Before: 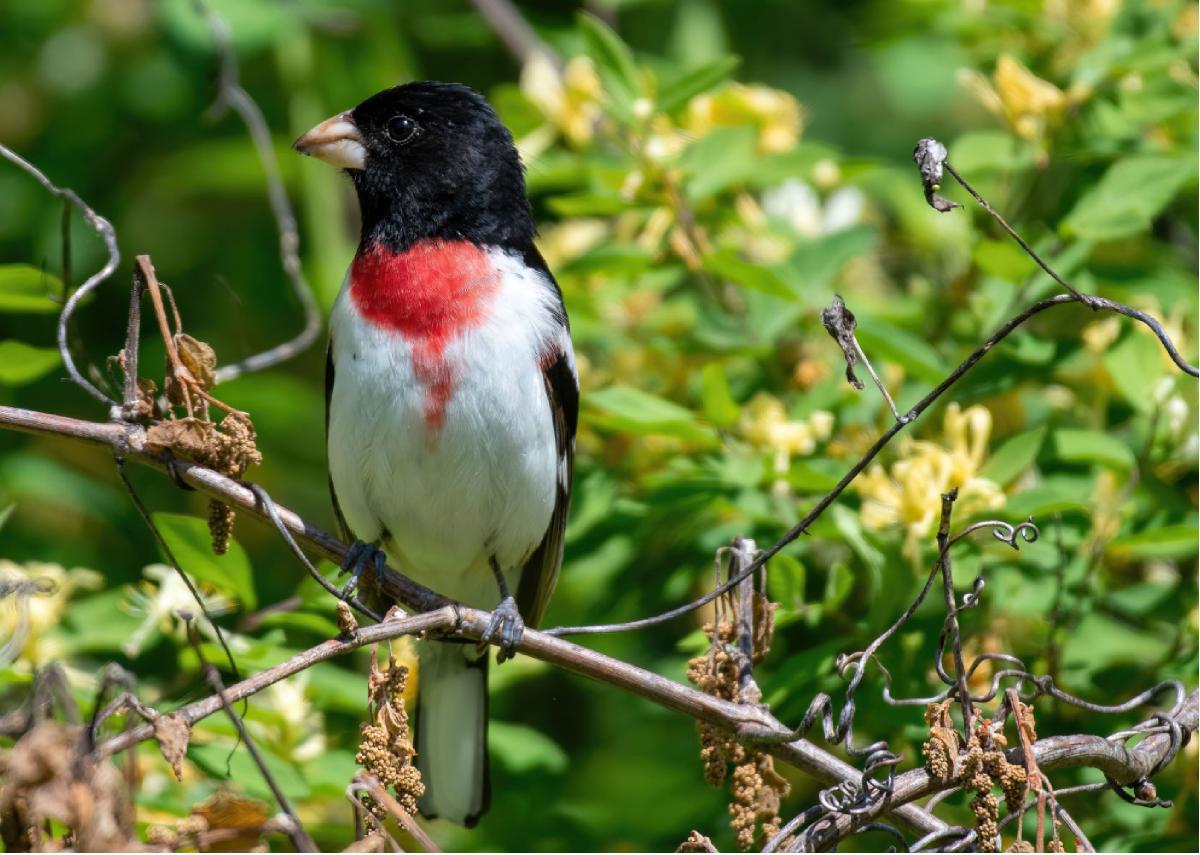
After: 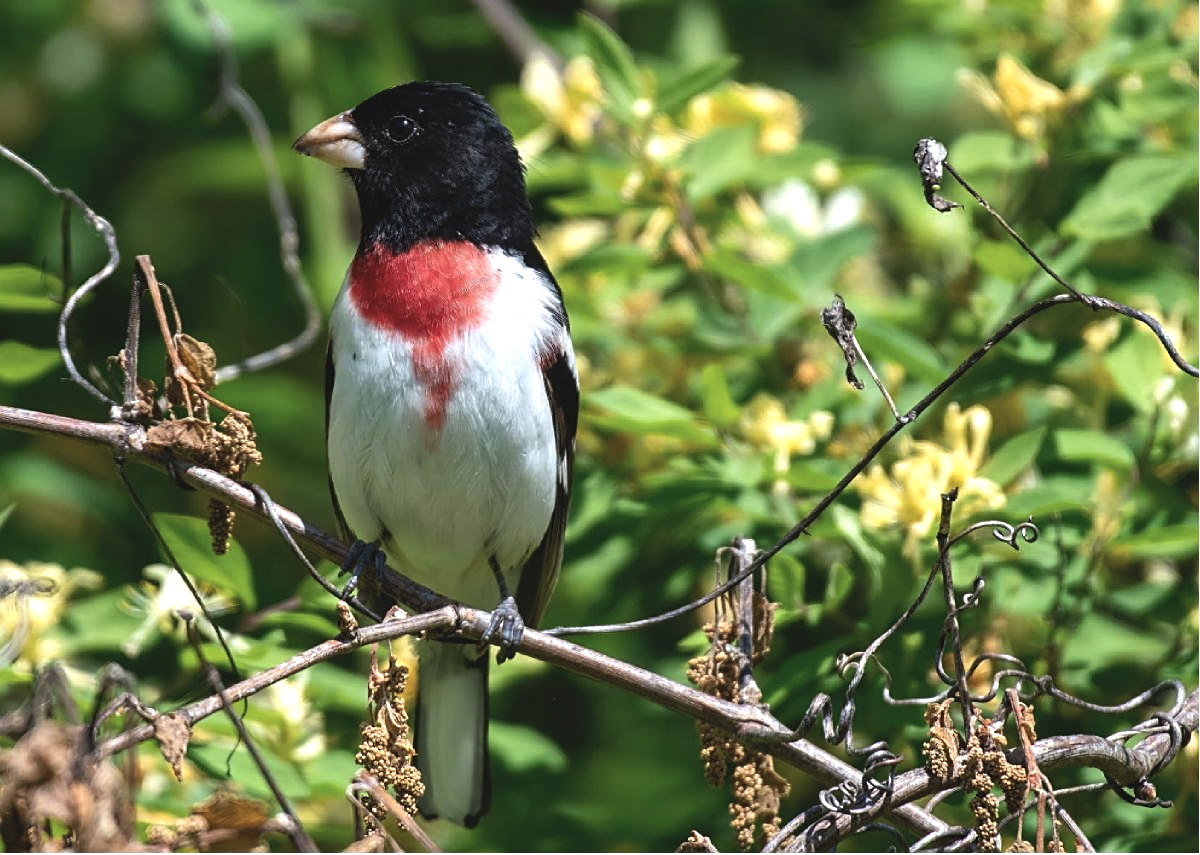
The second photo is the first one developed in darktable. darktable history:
color balance rgb: linear chroma grading › shadows -2.19%, linear chroma grading › highlights -14.605%, linear chroma grading › global chroma -9.983%, linear chroma grading › mid-tones -9.897%, perceptual saturation grading › global saturation 0.682%, perceptual brilliance grading › highlights 10.809%, perceptual brilliance grading › shadows -10.635%, global vibrance 30.386%, contrast 10.397%
exposure: black level correction -0.014, exposure -0.188 EV, compensate highlight preservation false
sharpen: on, module defaults
